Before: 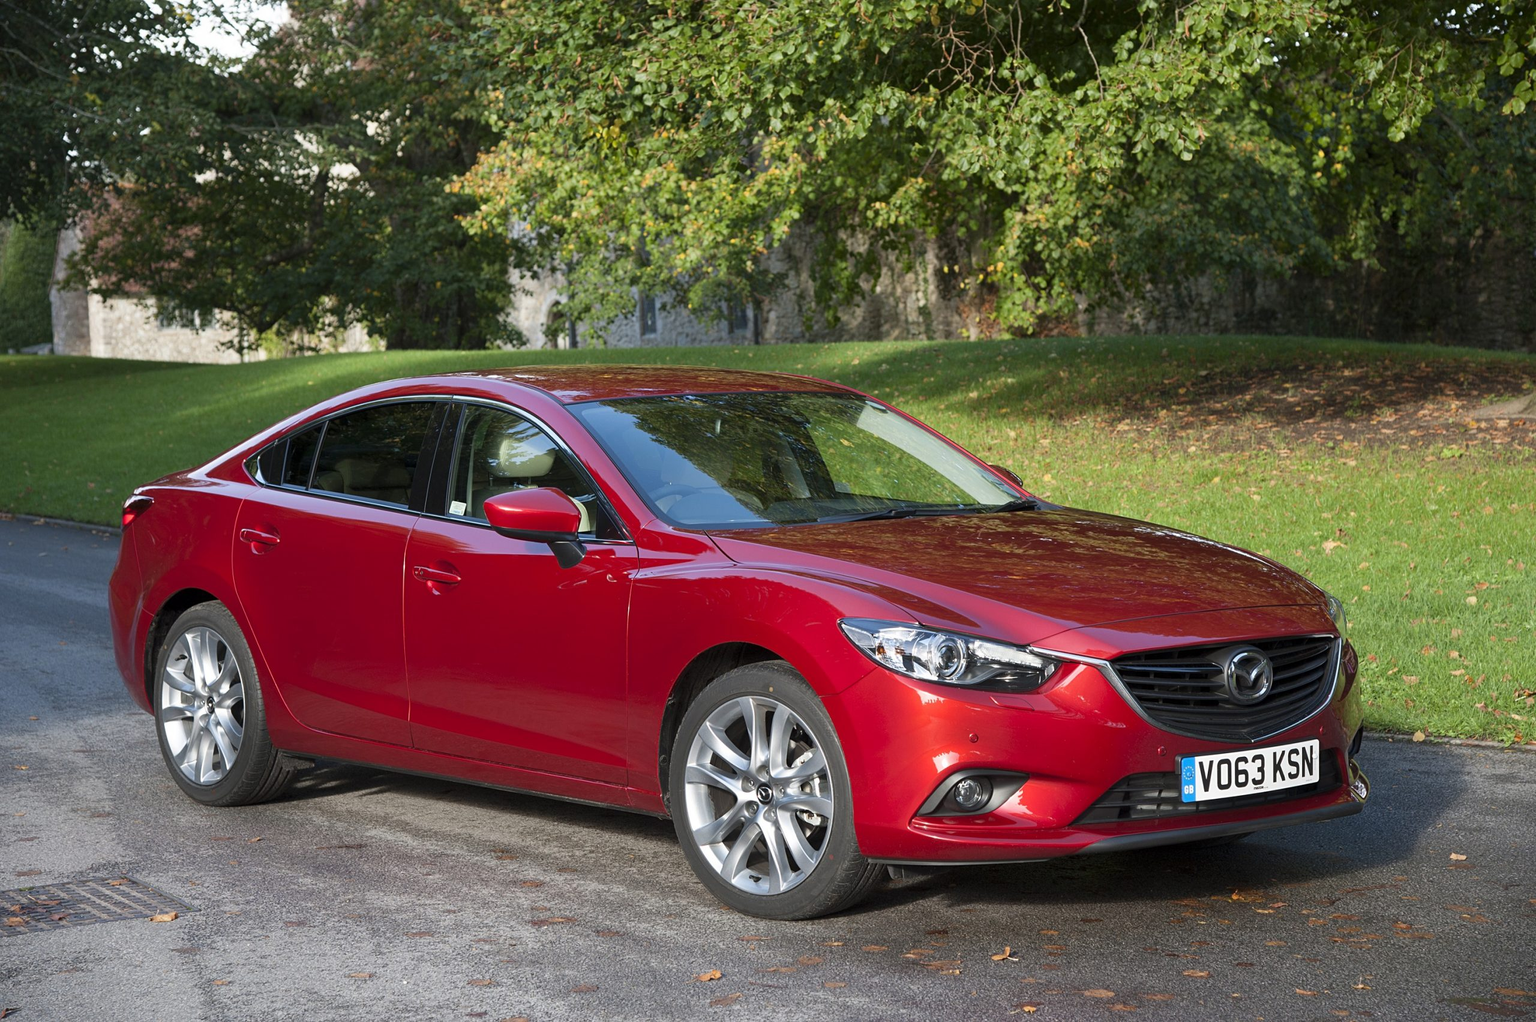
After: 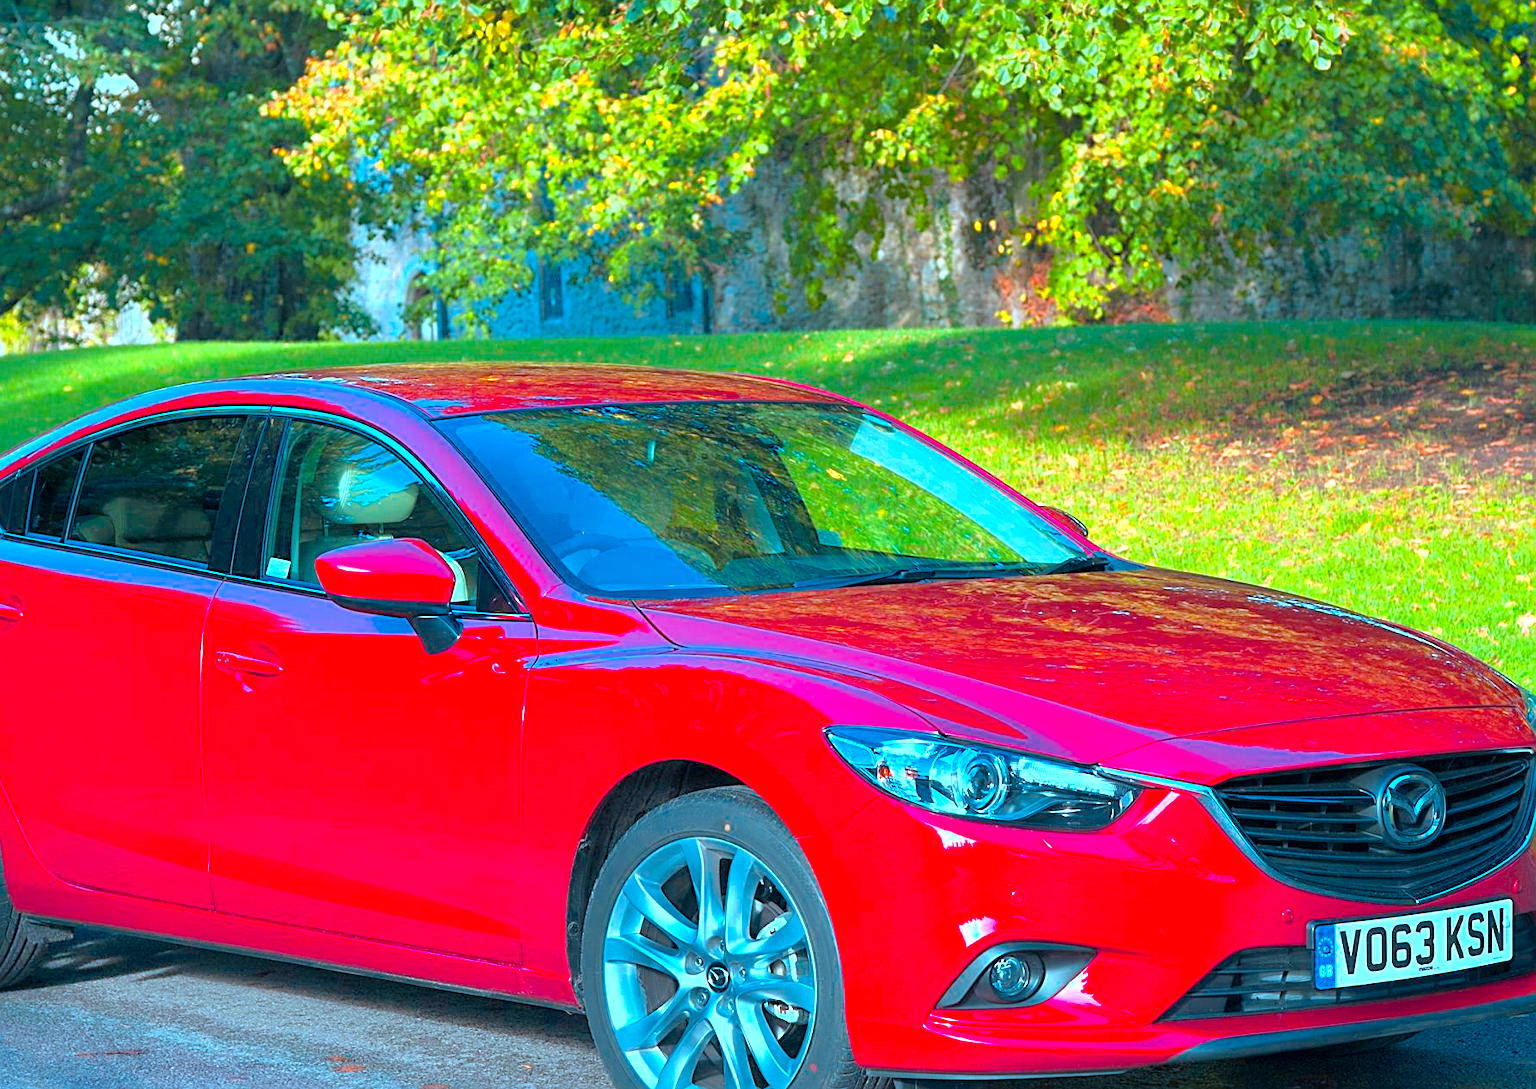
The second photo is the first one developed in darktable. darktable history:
color correction: highlights a* 5.37, highlights b* 5.32, shadows a* -4.76, shadows b* -5.01
color calibration: output R [1.422, -0.35, -0.252, 0], output G [-0.238, 1.259, -0.084, 0], output B [-0.081, -0.196, 1.58, 0], output brightness [0.49, 0.671, -0.57, 0], illuminant as shot in camera, x 0.358, y 0.373, temperature 4628.91 K
sharpen: on, module defaults
crop and rotate: left 17.167%, top 10.942%, right 13%, bottom 14.574%
tone curve: curves: ch0 [(0, 0) (0.004, 0.008) (0.077, 0.156) (0.169, 0.29) (0.774, 0.774) (1, 1)], color space Lab, independent channels, preserve colors none
contrast brightness saturation: brightness -0.027, saturation 0.36
tone equalizer: edges refinement/feathering 500, mask exposure compensation -1.57 EV, preserve details no
